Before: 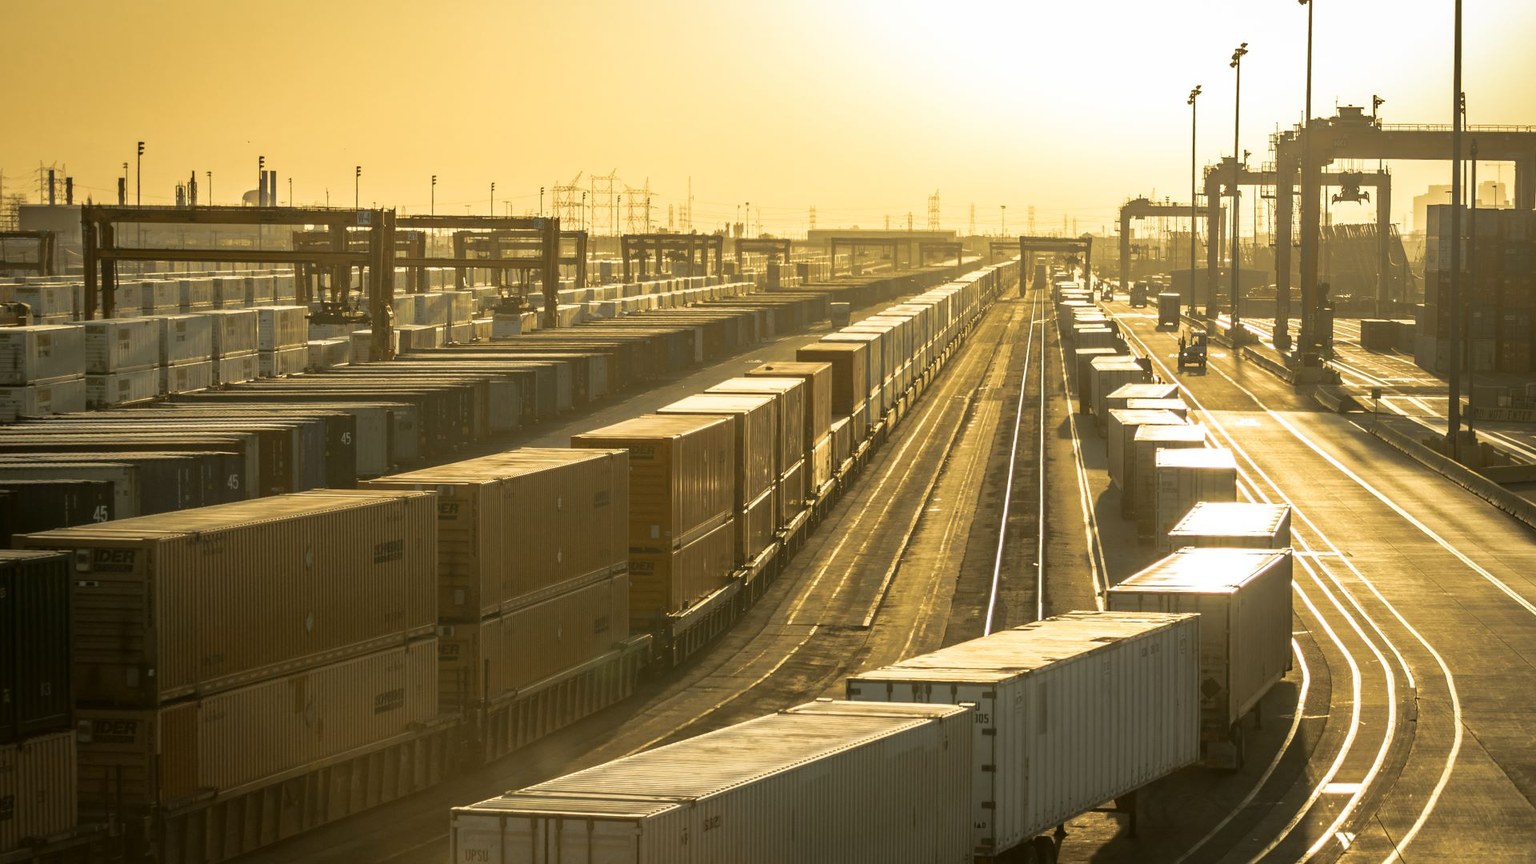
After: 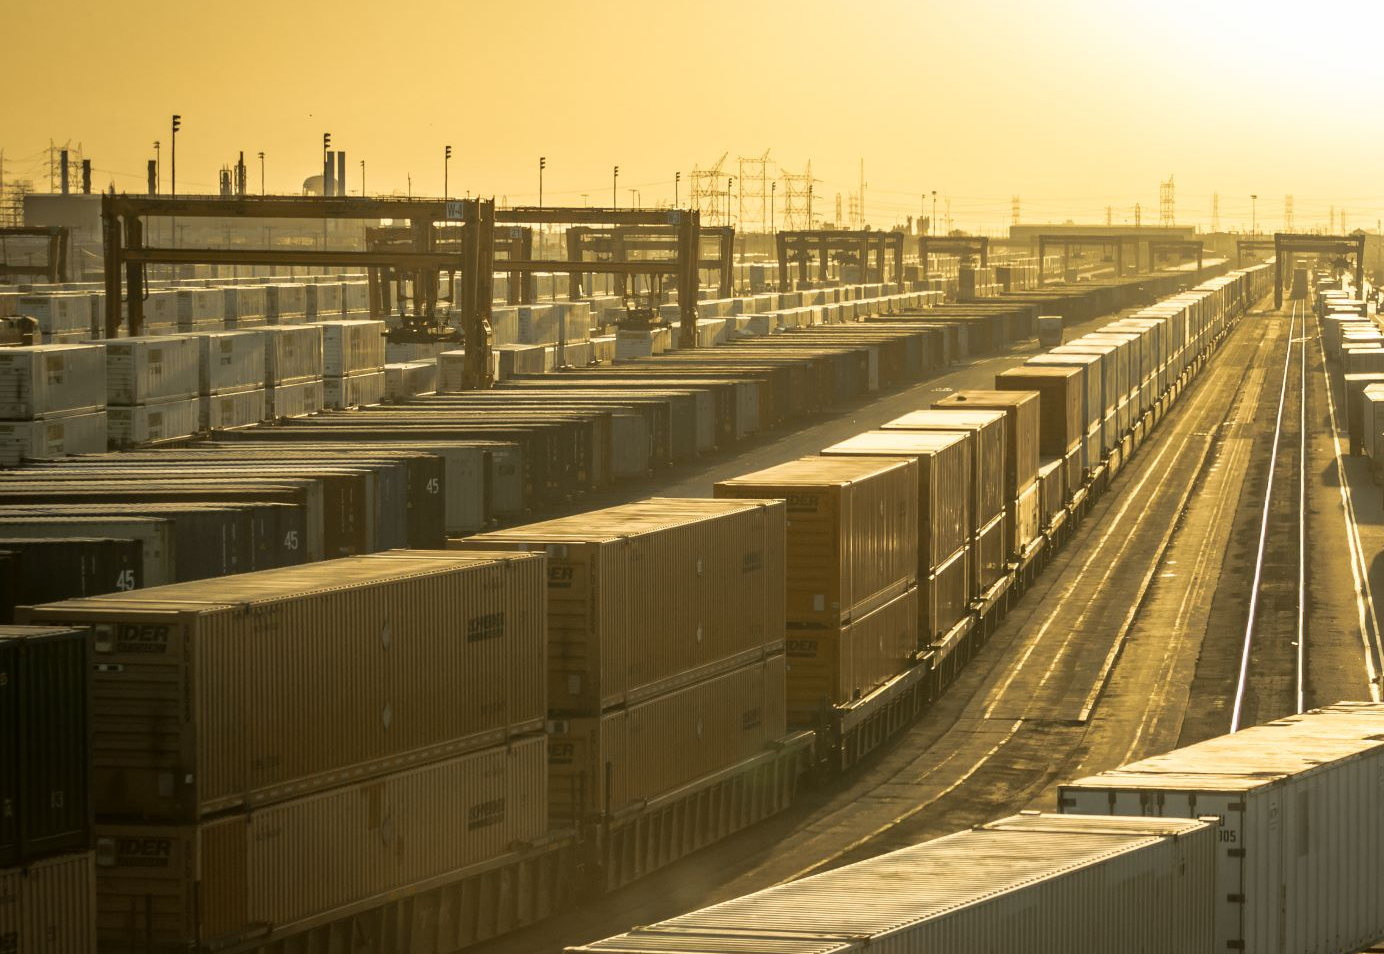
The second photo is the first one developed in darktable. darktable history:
crop: top 5.794%, right 27.876%, bottom 5.593%
